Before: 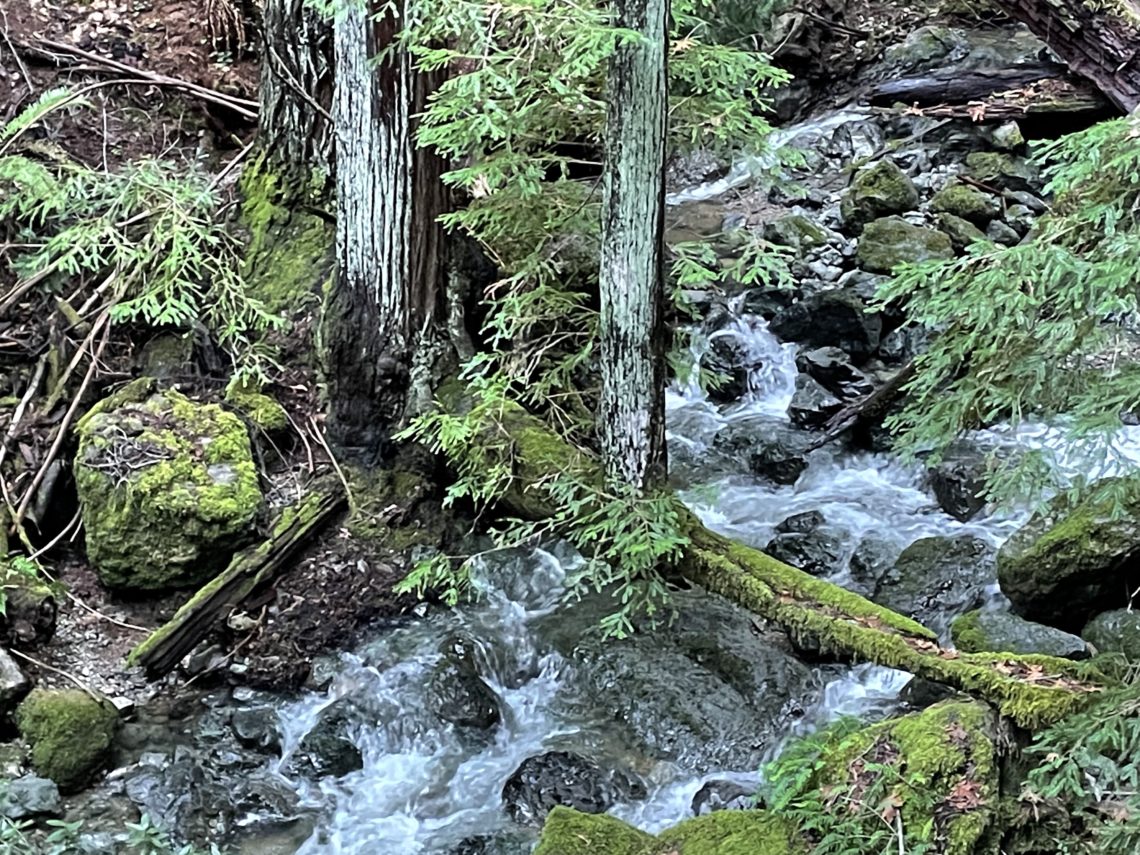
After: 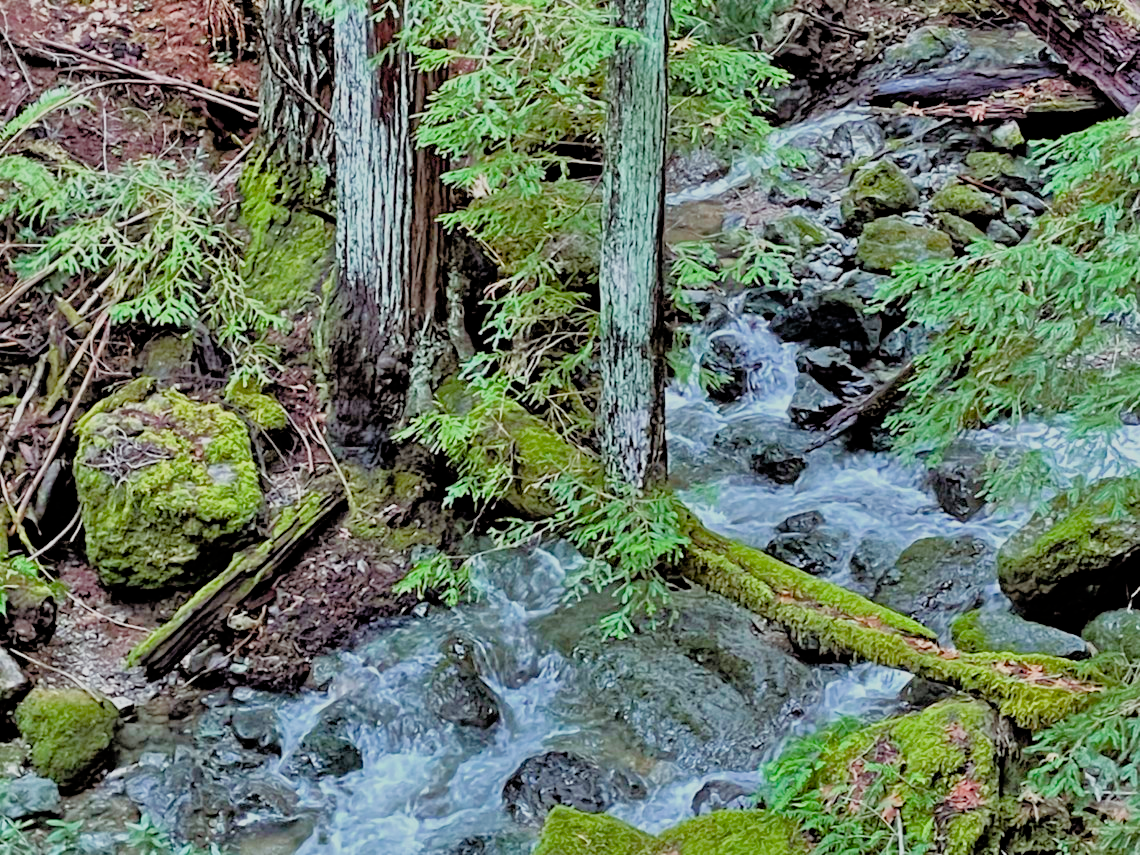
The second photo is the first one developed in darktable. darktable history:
tone equalizer: -7 EV 0.146 EV, -6 EV 0.564 EV, -5 EV 1.17 EV, -4 EV 1.32 EV, -3 EV 1.15 EV, -2 EV 0.6 EV, -1 EV 0.161 EV
color balance rgb: shadows lift › chroma 4.609%, shadows lift › hue 27.62°, perceptual saturation grading › global saturation 23.965%, perceptual saturation grading › highlights -24.133%, perceptual saturation grading › mid-tones 24.267%, perceptual saturation grading › shadows 39.114%, global vibrance 20%
filmic rgb: black relative exposure -7.74 EV, white relative exposure 4.44 EV, threshold 5.97 EV, hardness 3.76, latitude 38.13%, contrast 0.968, highlights saturation mix 9.68%, shadows ↔ highlights balance 4.17%, add noise in highlights 0, preserve chrominance max RGB, color science v3 (2019), use custom middle-gray values true, contrast in highlights soft, enable highlight reconstruction true
